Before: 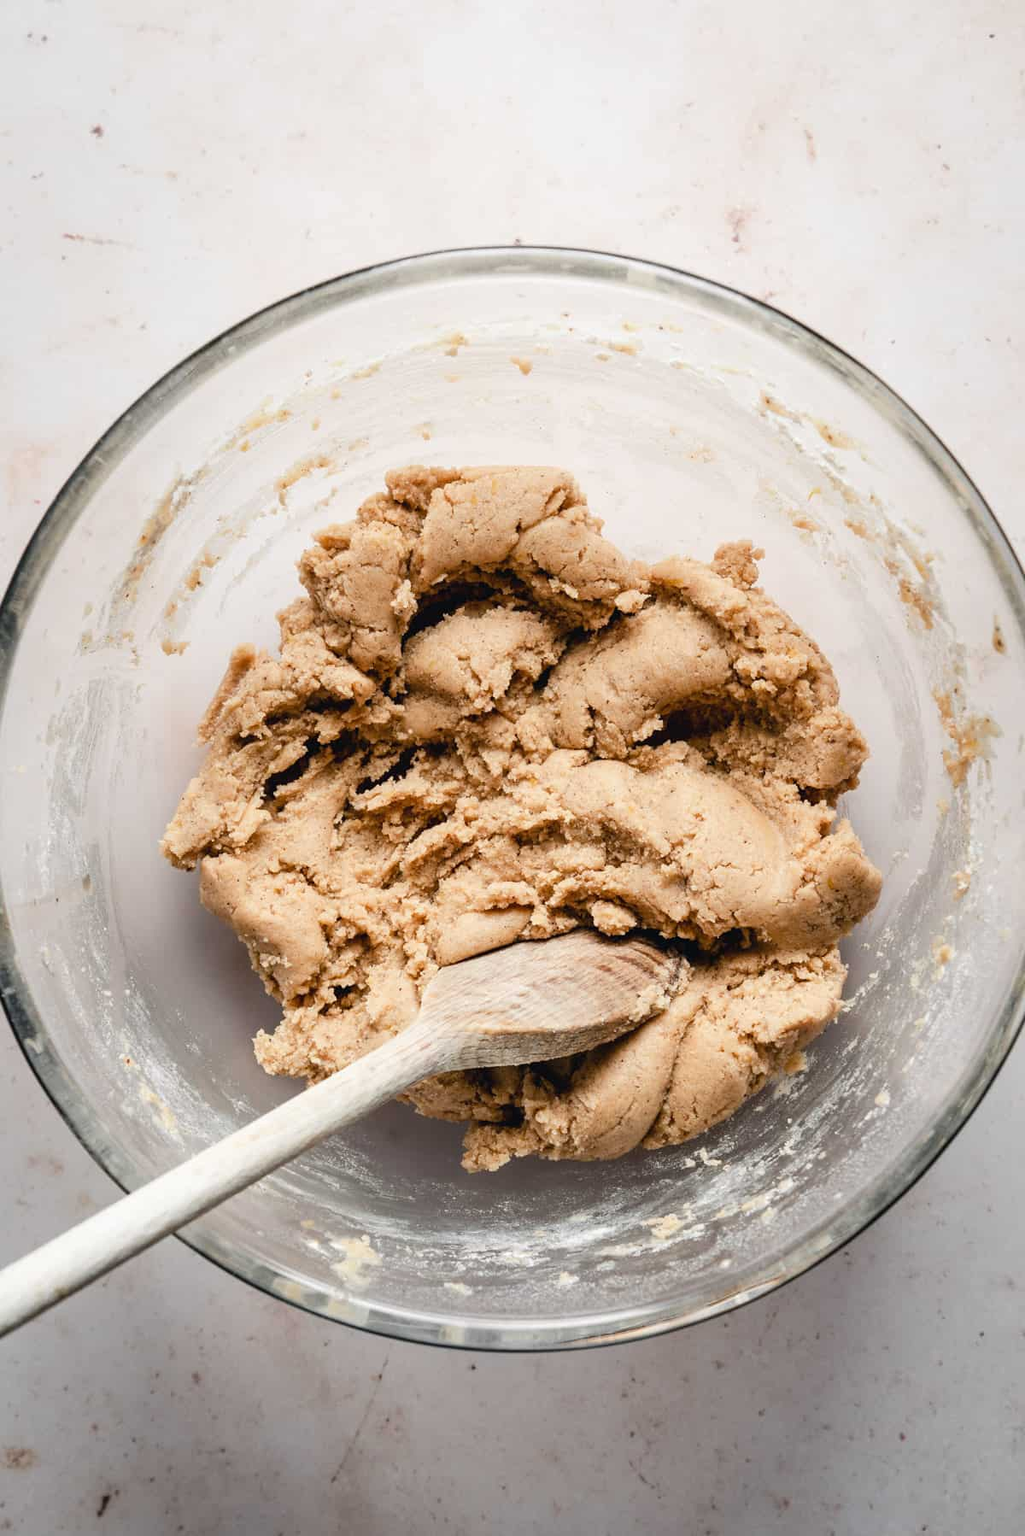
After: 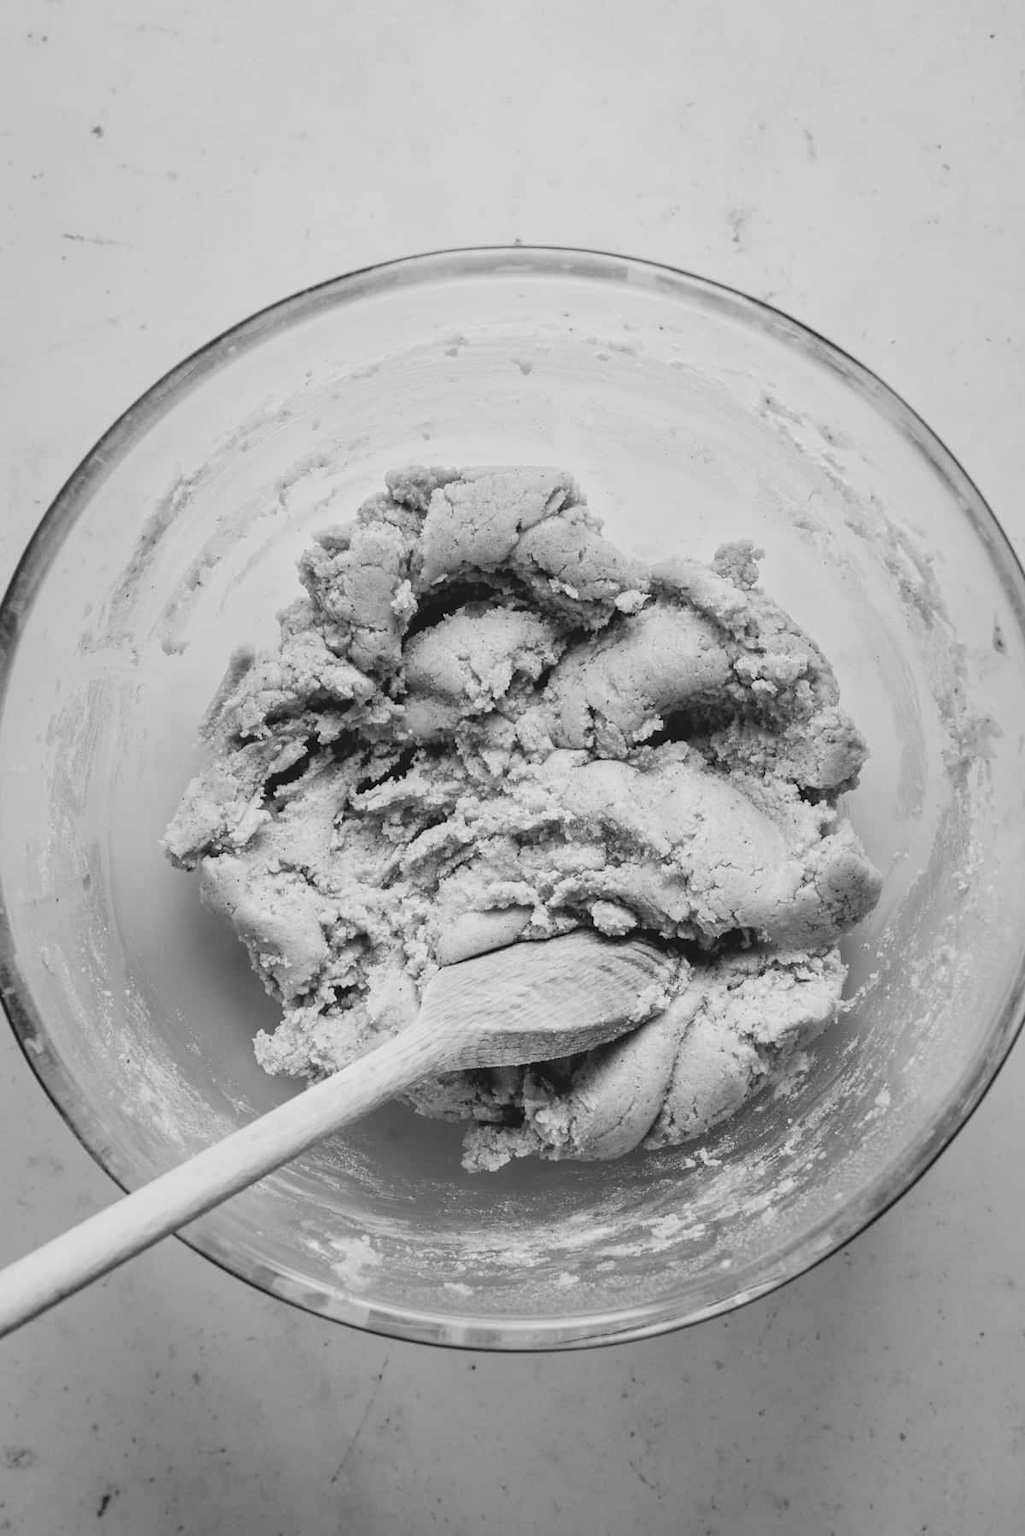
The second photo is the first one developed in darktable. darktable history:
contrast brightness saturation: contrast -0.1, brightness 0.05, saturation 0.08
monochrome: a 26.22, b 42.67, size 0.8
